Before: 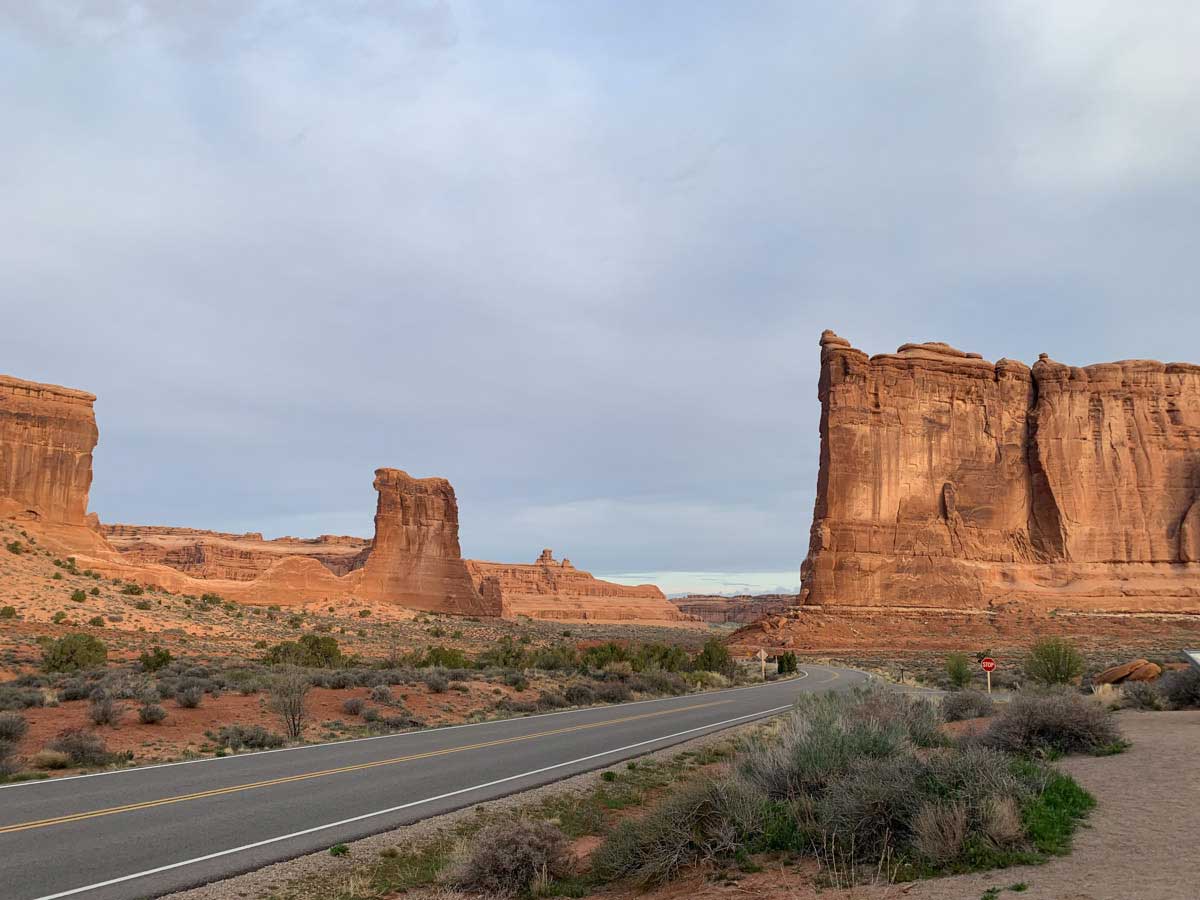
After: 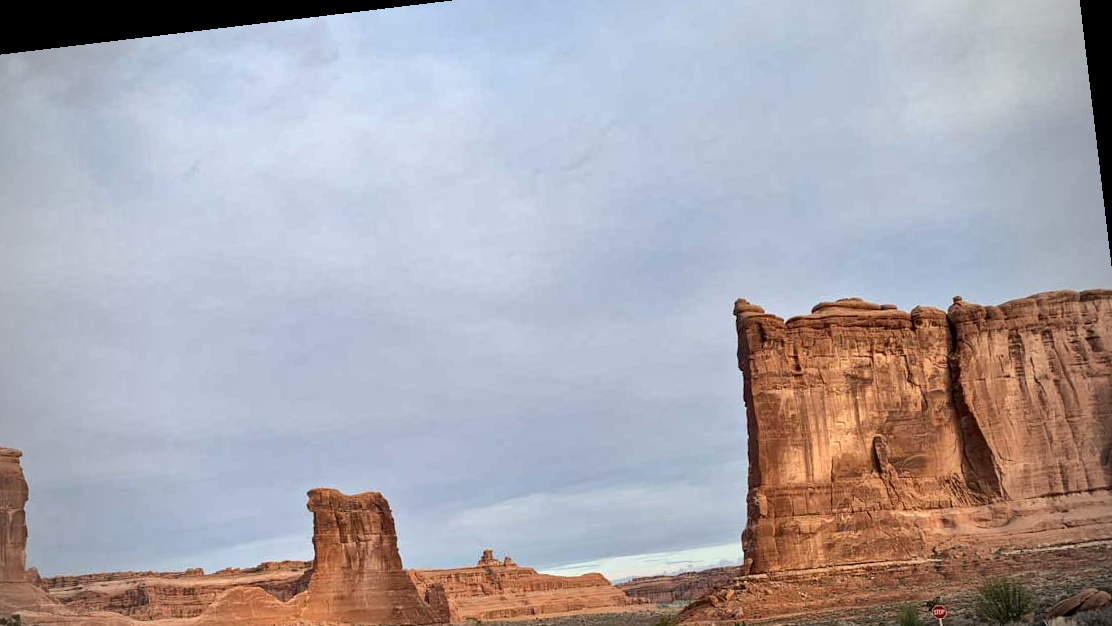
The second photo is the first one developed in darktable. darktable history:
crop and rotate: left 9.345%, top 7.22%, right 4.982%, bottom 32.331%
rotate and perspective: rotation -6.83°, automatic cropping off
local contrast: mode bilateral grid, contrast 20, coarseness 19, detail 163%, midtone range 0.2
vignetting: fall-off start 71.74%
